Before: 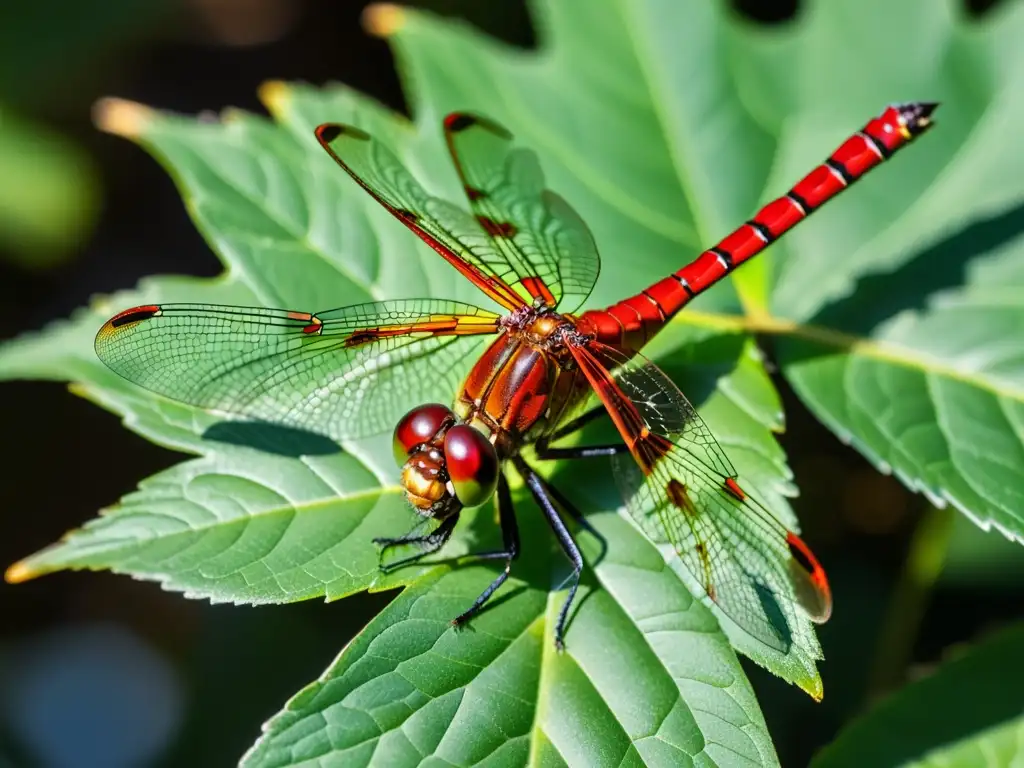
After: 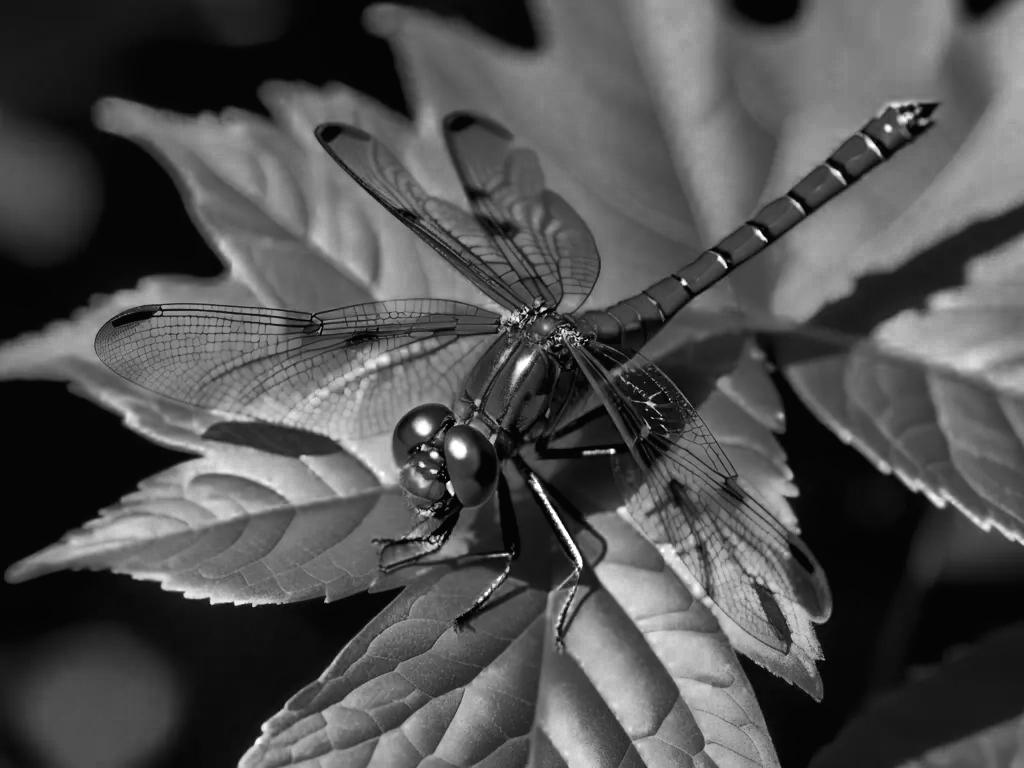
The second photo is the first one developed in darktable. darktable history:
color zones: curves: ch0 [(0.287, 0.048) (0.493, 0.484) (0.737, 0.816)]; ch1 [(0, 0) (0.143, 0) (0.286, 0) (0.429, 0) (0.571, 0) (0.714, 0) (0.857, 0)]
tone curve: curves: ch0 [(0.016, 0.011) (0.084, 0.026) (0.469, 0.508) (0.721, 0.862) (1, 1)], color space Lab, linked channels, preserve colors none
